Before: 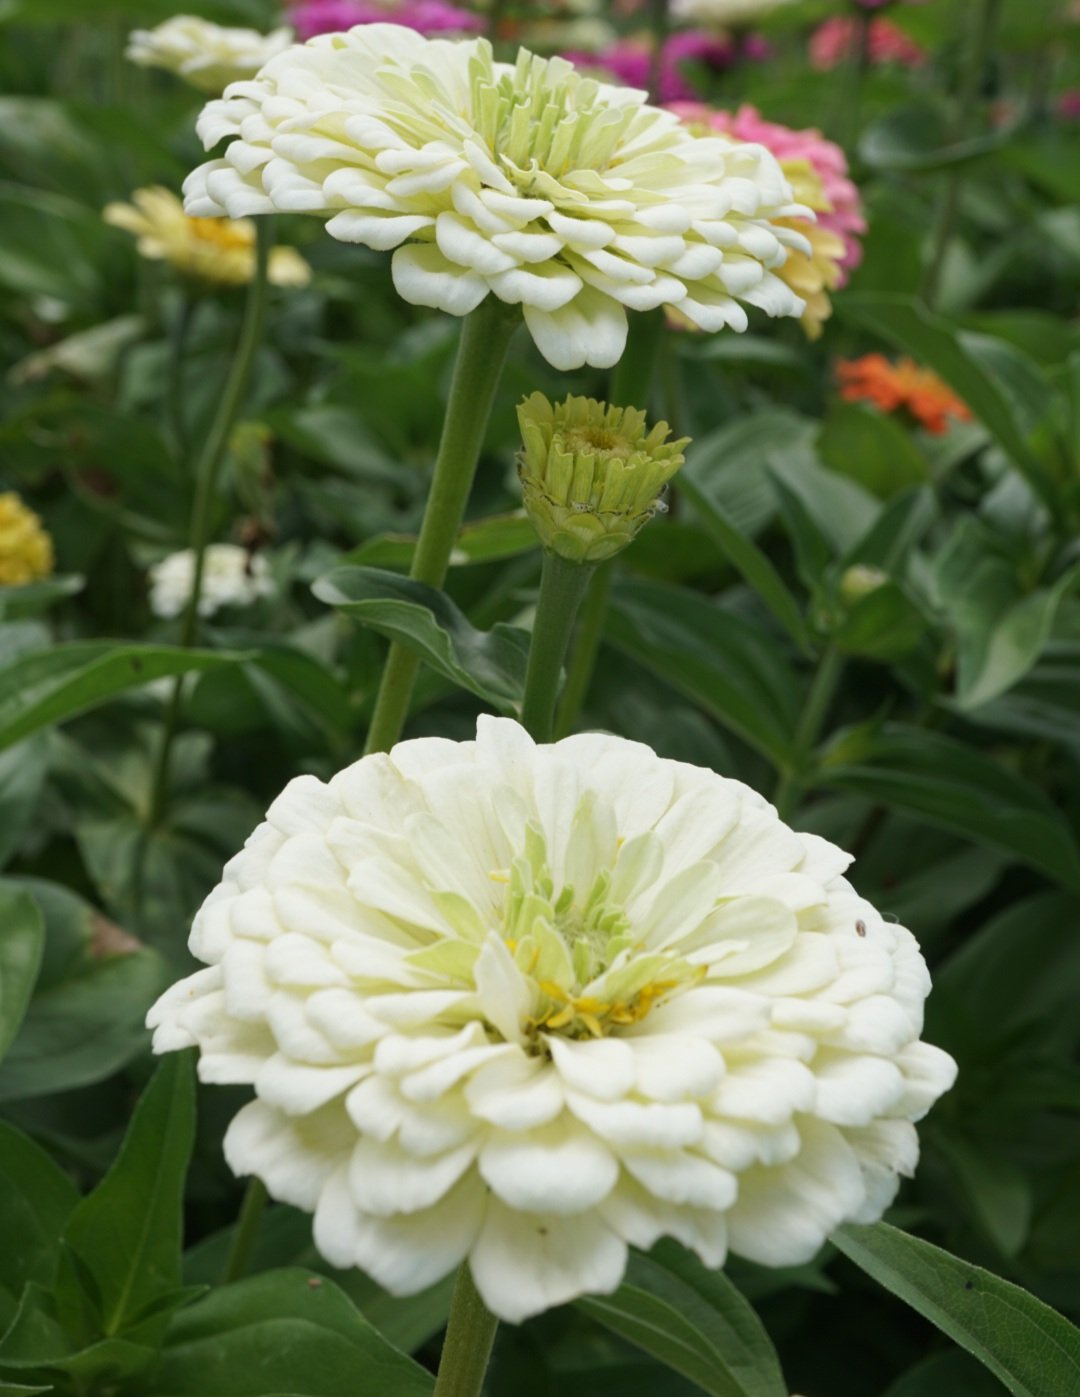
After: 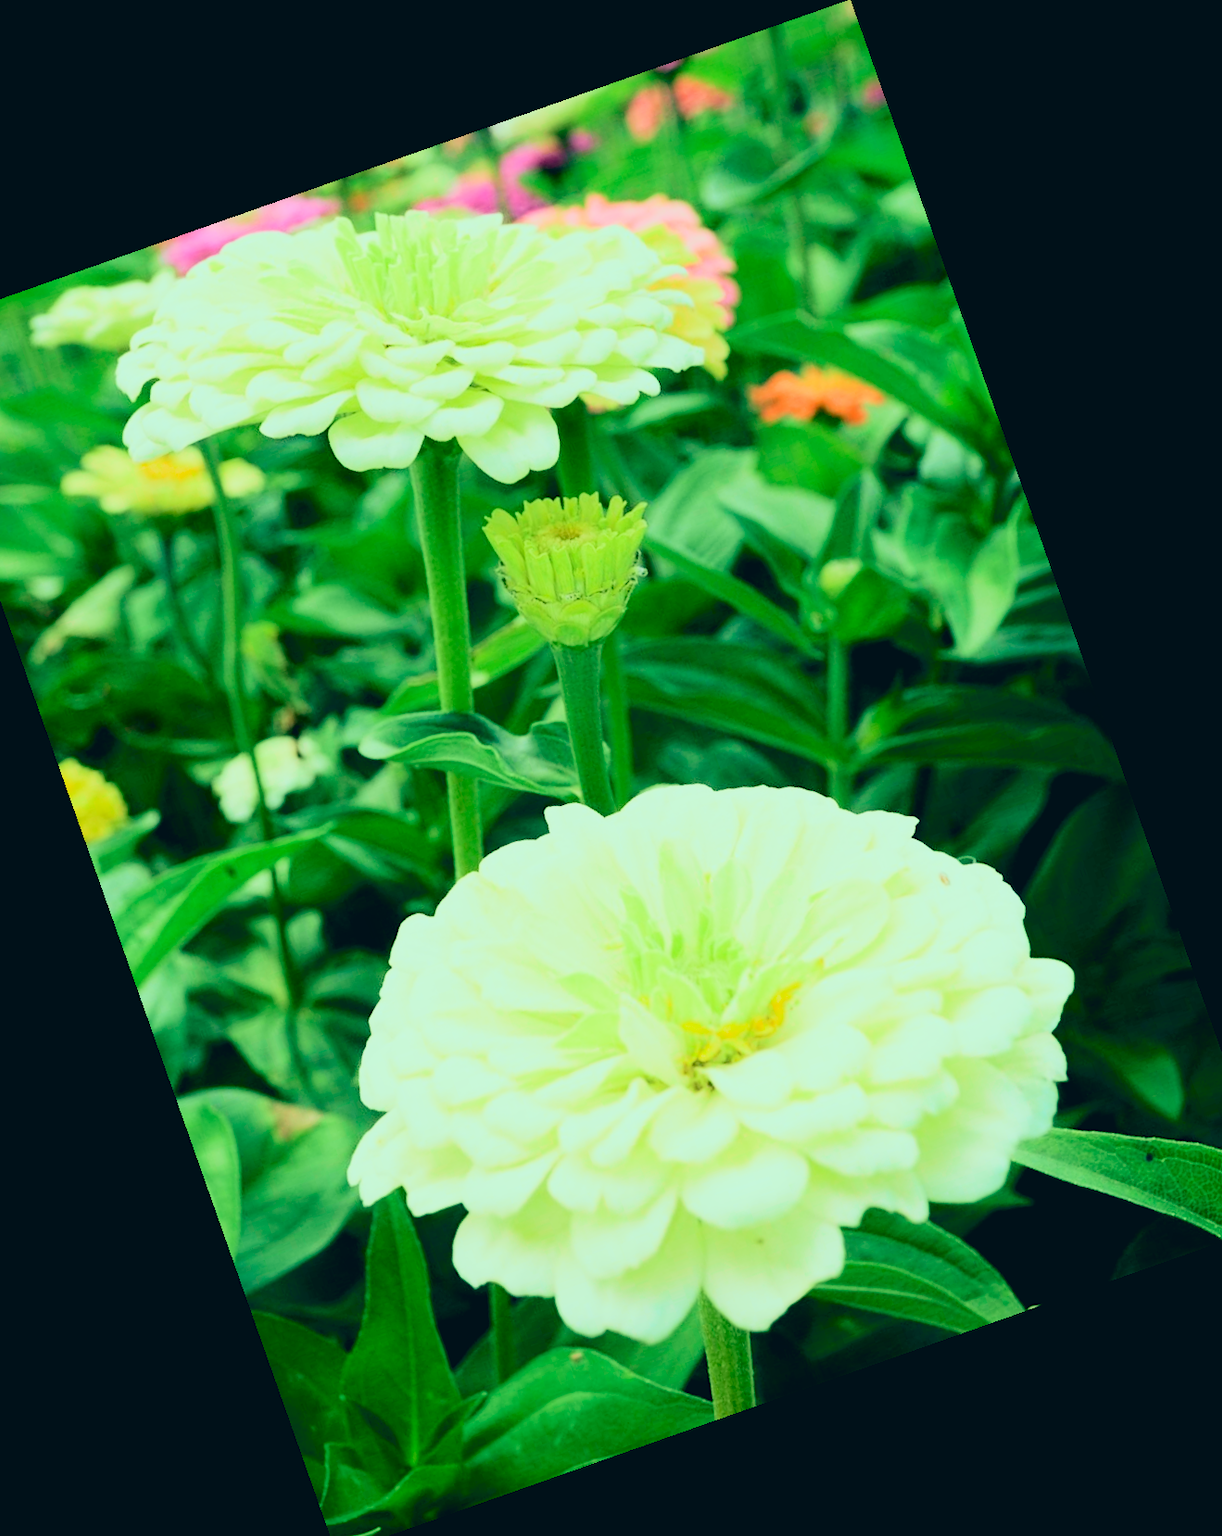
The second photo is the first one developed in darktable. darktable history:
contrast equalizer: y [[0.5, 0.486, 0.447, 0.446, 0.489, 0.5], [0.5 ×6], [0.5 ×6], [0 ×6], [0 ×6]]
filmic rgb: black relative exposure -7.65 EV, white relative exposure 4.56 EV, hardness 3.61, contrast 1.25
crop and rotate: angle 19.43°, left 6.812%, right 4.125%, bottom 1.087%
exposure: black level correction 0.001, exposure 1.398 EV, compensate exposure bias true, compensate highlight preservation false
color correction: highlights a* -20.08, highlights b* 9.8, shadows a* -20.4, shadows b* -10.76
color balance: lift [0.975, 0.993, 1, 1.015], gamma [1.1, 1, 1, 0.945], gain [1, 1.04, 1, 0.95]
tone curve: curves: ch0 [(0, 0.012) (0.052, 0.04) (0.107, 0.086) (0.276, 0.265) (0.461, 0.531) (0.718, 0.79) (0.921, 0.909) (0.999, 0.951)]; ch1 [(0, 0) (0.339, 0.298) (0.402, 0.363) (0.444, 0.415) (0.485, 0.469) (0.494, 0.493) (0.504, 0.501) (0.525, 0.534) (0.555, 0.587) (0.594, 0.647) (1, 1)]; ch2 [(0, 0) (0.48, 0.48) (0.504, 0.5) (0.535, 0.557) (0.581, 0.623) (0.649, 0.683) (0.824, 0.815) (1, 1)], color space Lab, independent channels, preserve colors none
